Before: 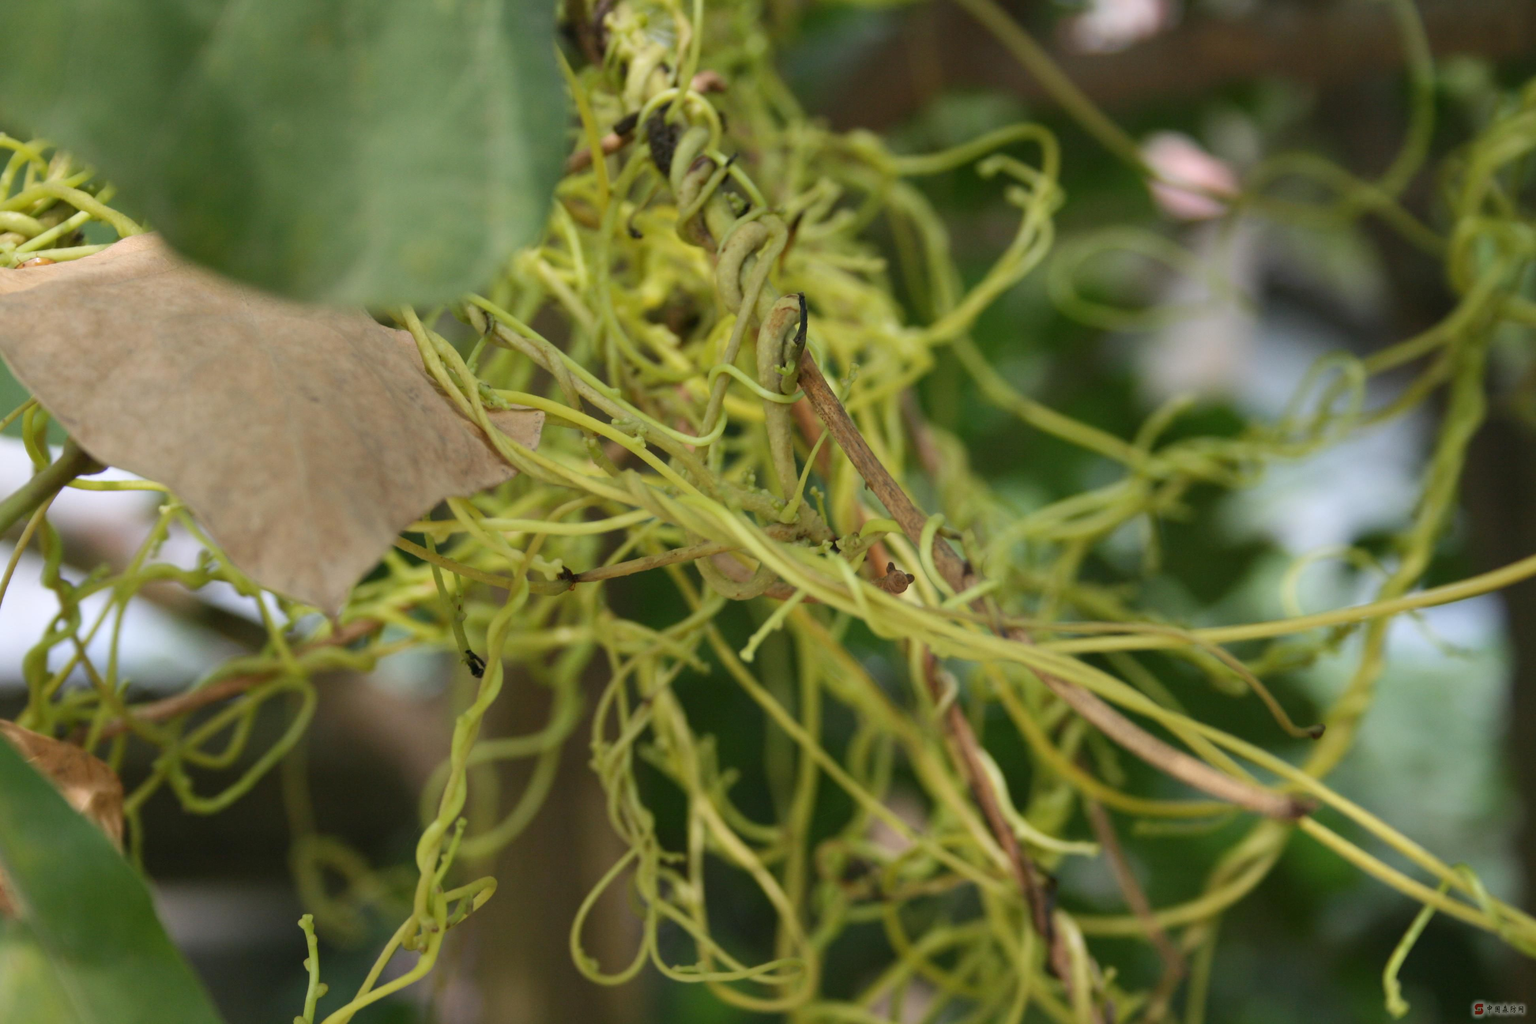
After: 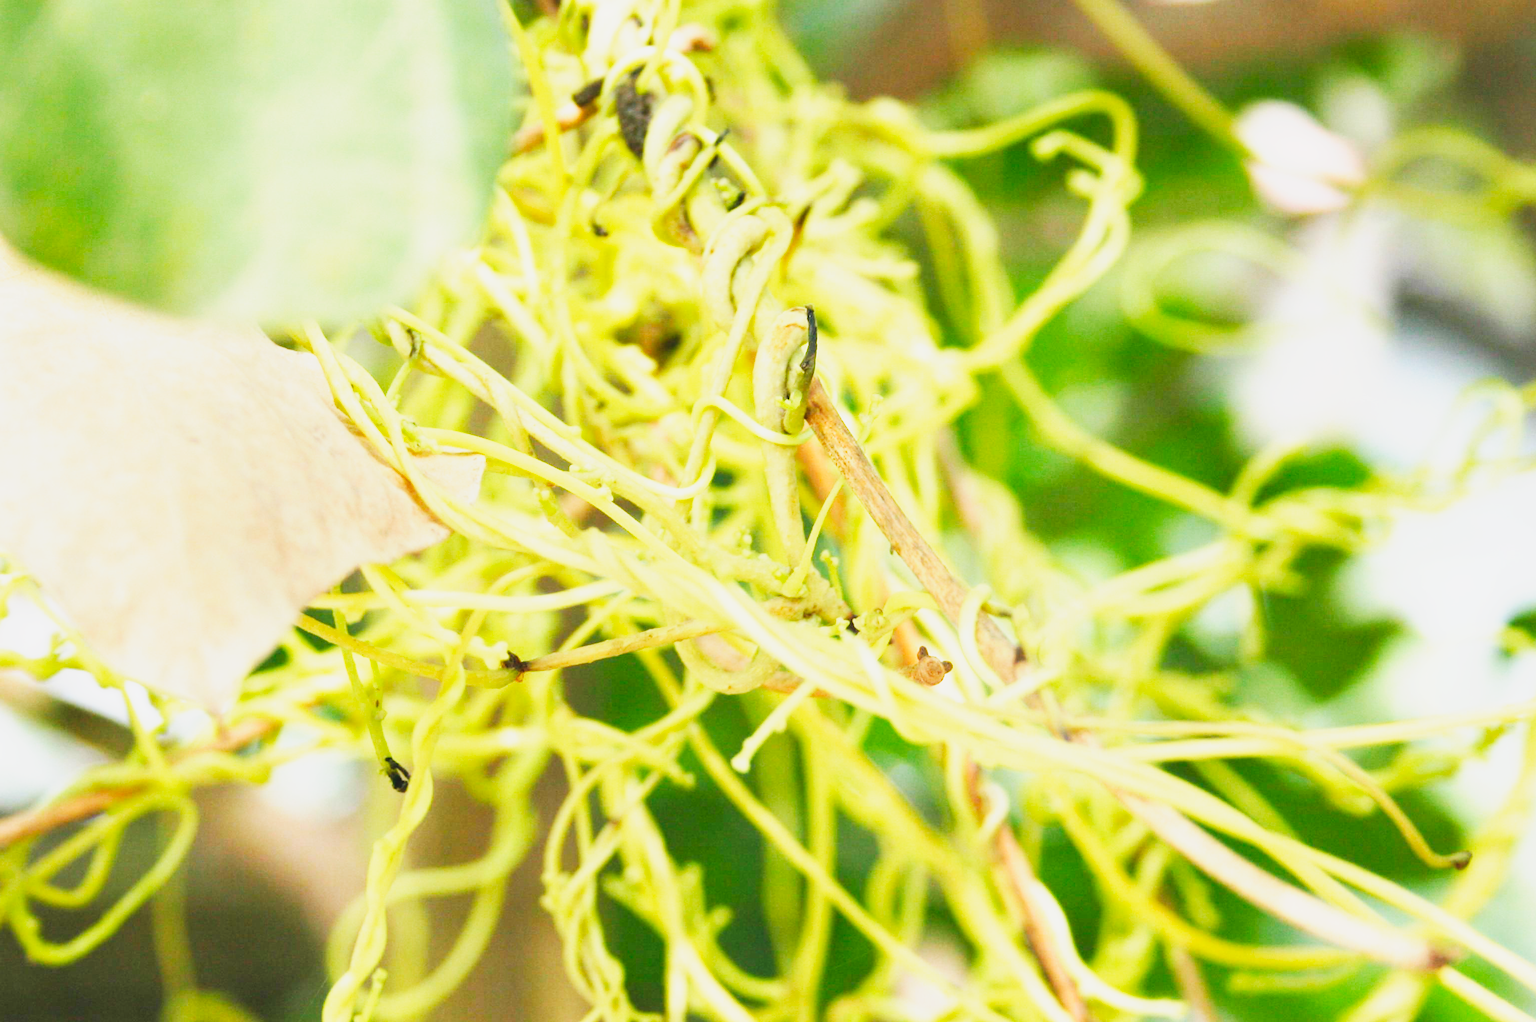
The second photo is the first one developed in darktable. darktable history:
exposure: black level correction 0, exposure 1.199 EV, compensate highlight preservation false
contrast brightness saturation: contrast -0.105, brightness 0.046, saturation 0.08
crop and rotate: left 10.499%, top 5.025%, right 10.401%, bottom 16.026%
base curve: curves: ch0 [(0, 0) (0.007, 0.004) (0.027, 0.03) (0.046, 0.07) (0.207, 0.54) (0.442, 0.872) (0.673, 0.972) (1, 1)], preserve colors none
tone equalizer: -8 EV 0.059 EV, edges refinement/feathering 500, mask exposure compensation -1.26 EV, preserve details no
